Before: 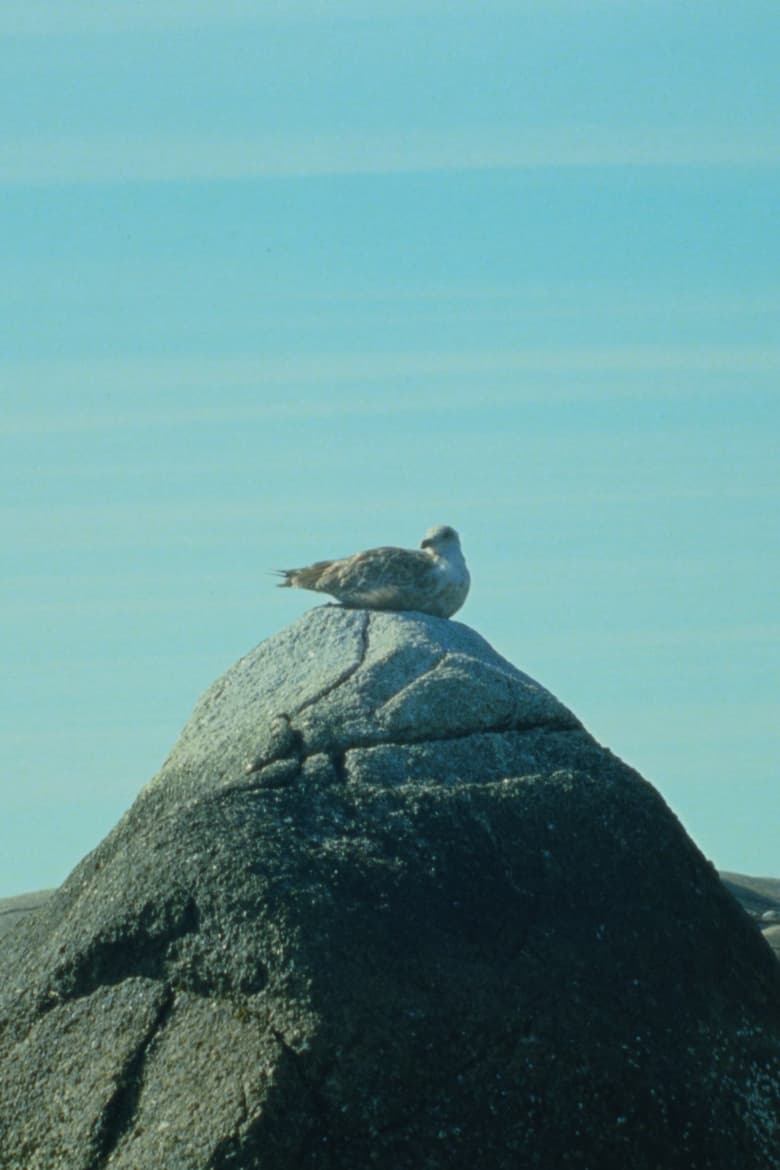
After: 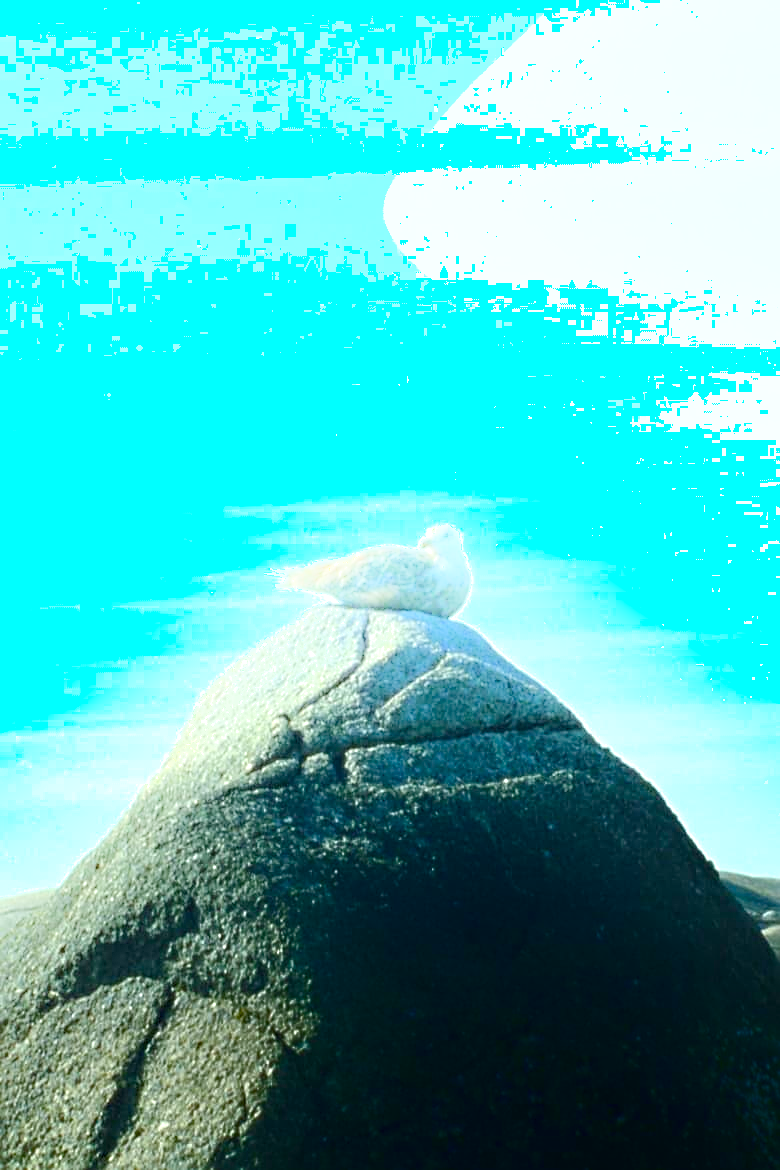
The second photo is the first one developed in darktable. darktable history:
tone equalizer: on, module defaults
color balance rgb: perceptual saturation grading › global saturation 20%, perceptual saturation grading › highlights -25%, perceptual saturation grading › shadows 25%
haze removal: compatibility mode true, adaptive false
sharpen: on, module defaults
shadows and highlights: shadows -90, highlights 90, soften with gaussian
exposure: black level correction 0, exposure 1.1 EV, compensate highlight preservation false
